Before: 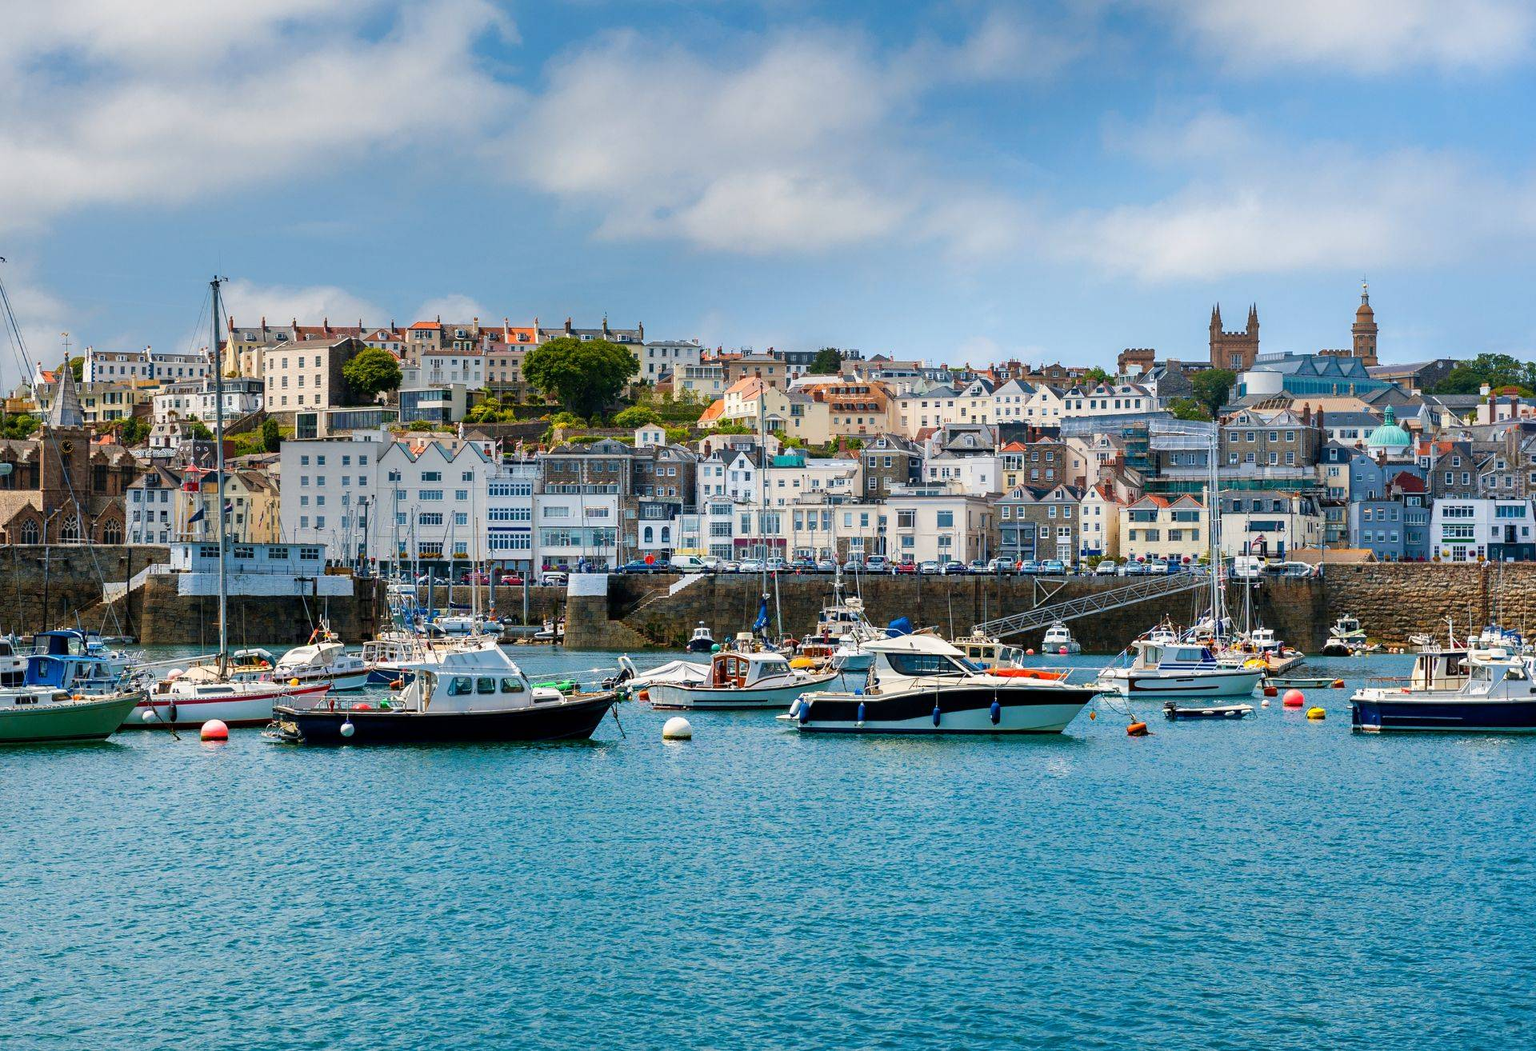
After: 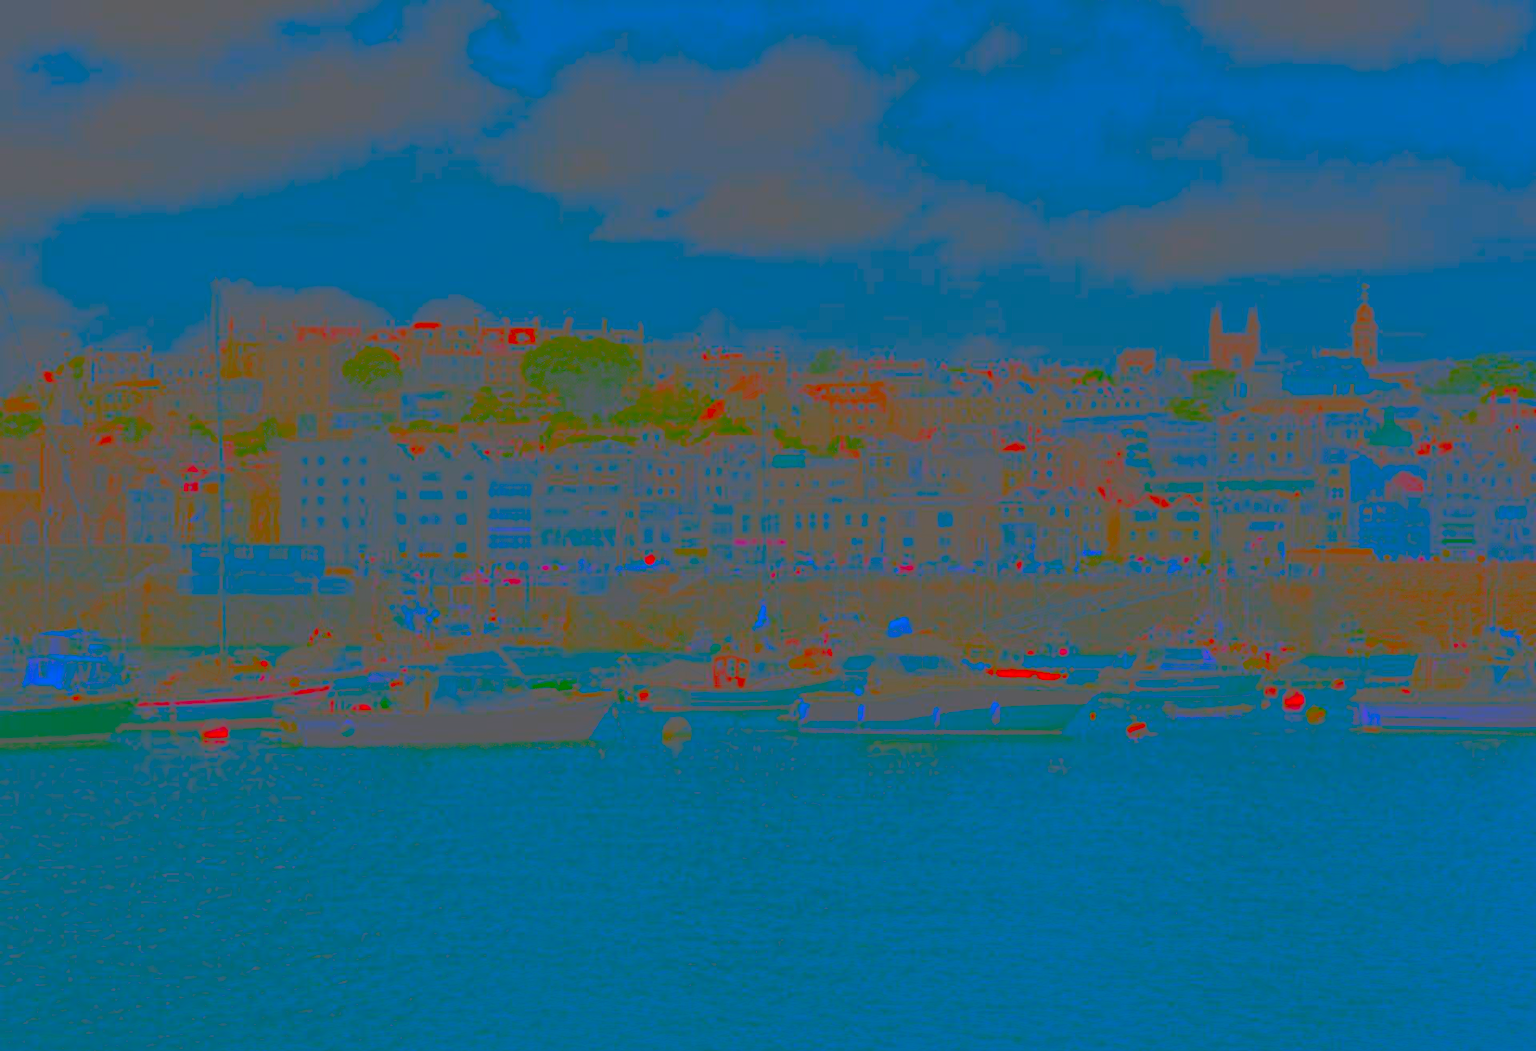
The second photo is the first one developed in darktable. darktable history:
contrast brightness saturation: contrast -0.982, brightness -0.173, saturation 0.737
